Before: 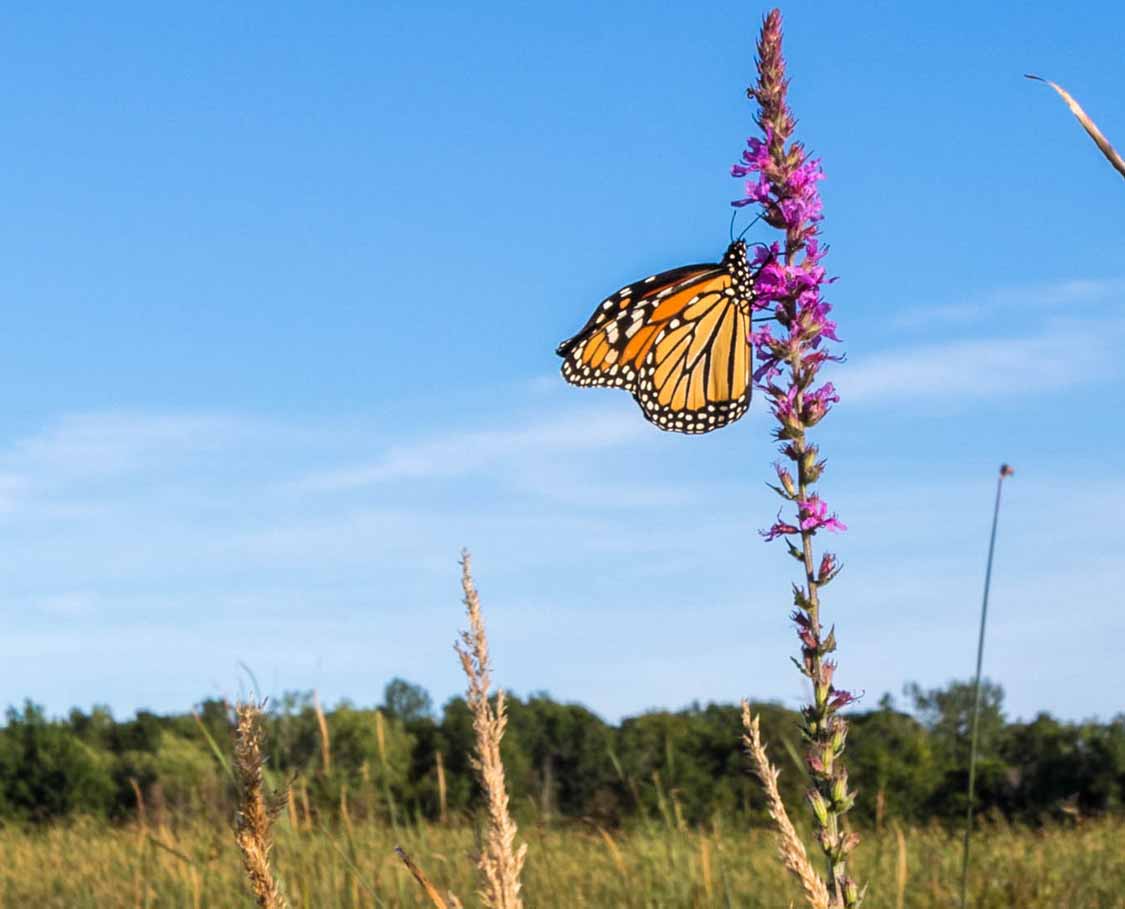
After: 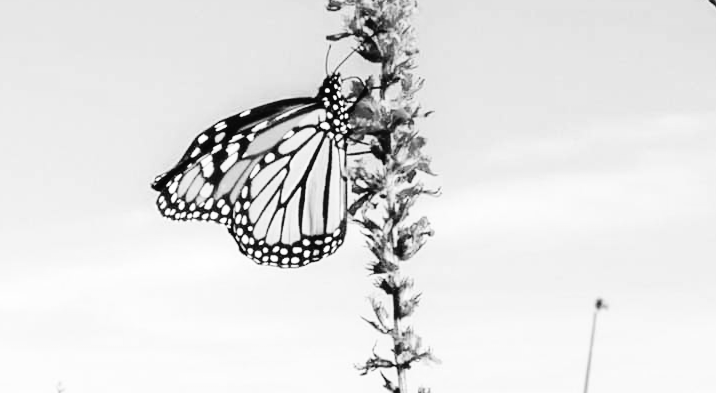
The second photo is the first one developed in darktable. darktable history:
crop: left 36.005%, top 18.293%, right 0.31%, bottom 38.444%
monochrome: on, module defaults
color balance rgb: shadows lift › chroma 2%, shadows lift › hue 247.2°, power › chroma 0.3%, power › hue 25.2°, highlights gain › chroma 3%, highlights gain › hue 60°, global offset › luminance 0.75%, perceptual saturation grading › global saturation 20%, perceptual saturation grading › highlights -20%, perceptual saturation grading › shadows 30%, global vibrance 20%
tone equalizer: -8 EV -0.417 EV, -7 EV -0.389 EV, -6 EV -0.333 EV, -5 EV -0.222 EV, -3 EV 0.222 EV, -2 EV 0.333 EV, -1 EV 0.389 EV, +0 EV 0.417 EV, edges refinement/feathering 500, mask exposure compensation -1.57 EV, preserve details no
color correction: highlights a* 14.52, highlights b* 4.84
tone curve: curves: ch0 [(0, 0) (0.003, 0.003) (0.011, 0.003) (0.025, 0.007) (0.044, 0.014) (0.069, 0.02) (0.1, 0.03) (0.136, 0.054) (0.177, 0.099) (0.224, 0.156) (0.277, 0.227) (0.335, 0.302) (0.399, 0.375) (0.468, 0.456) (0.543, 0.54) (0.623, 0.625) (0.709, 0.717) (0.801, 0.807) (0.898, 0.895) (1, 1)], preserve colors none
base curve: curves: ch0 [(0, 0) (0.032, 0.037) (0.105, 0.228) (0.435, 0.76) (0.856, 0.983) (1, 1)], preserve colors none
